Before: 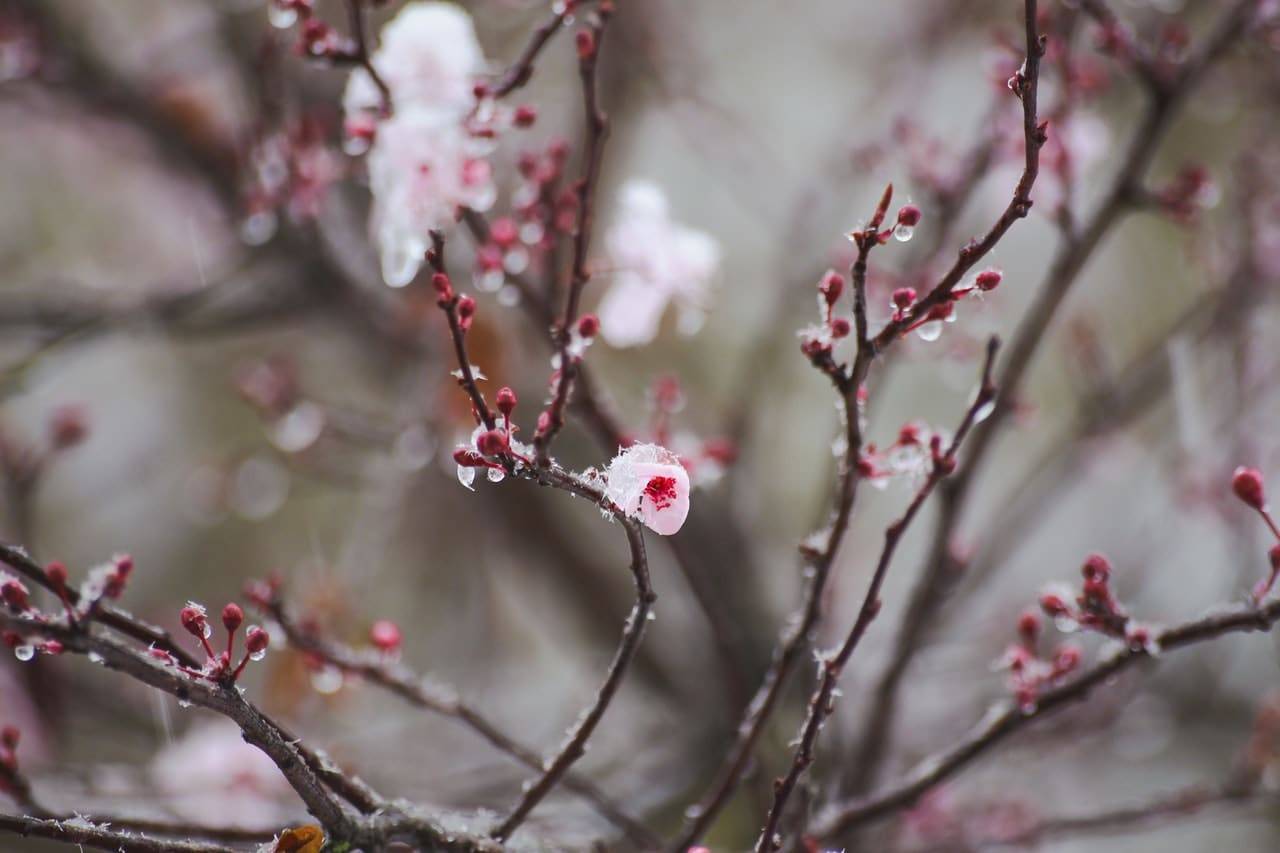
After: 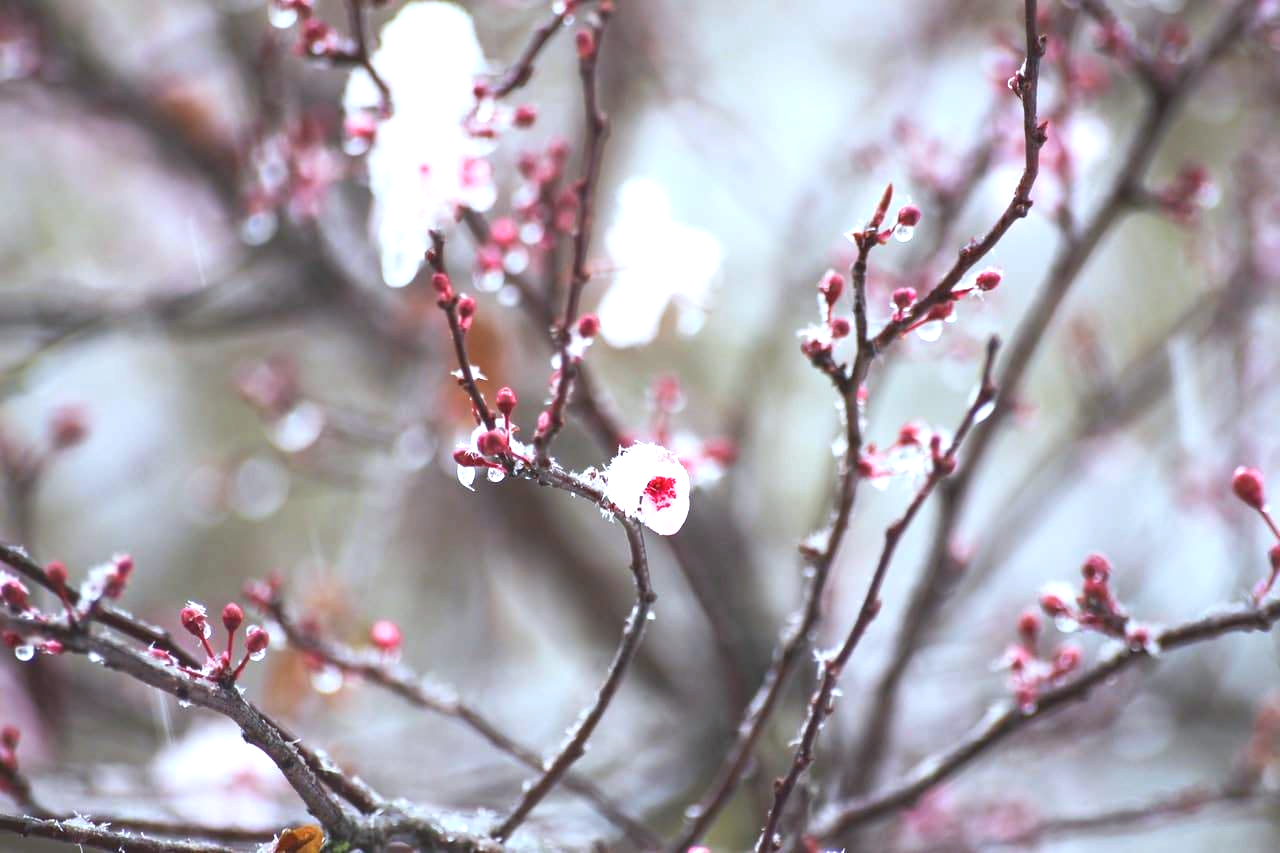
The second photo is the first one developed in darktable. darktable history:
exposure: black level correction 0, exposure 1.1 EV, compensate exposure bias true, compensate highlight preservation false
color correction: highlights a* -4.18, highlights b* -10.81
